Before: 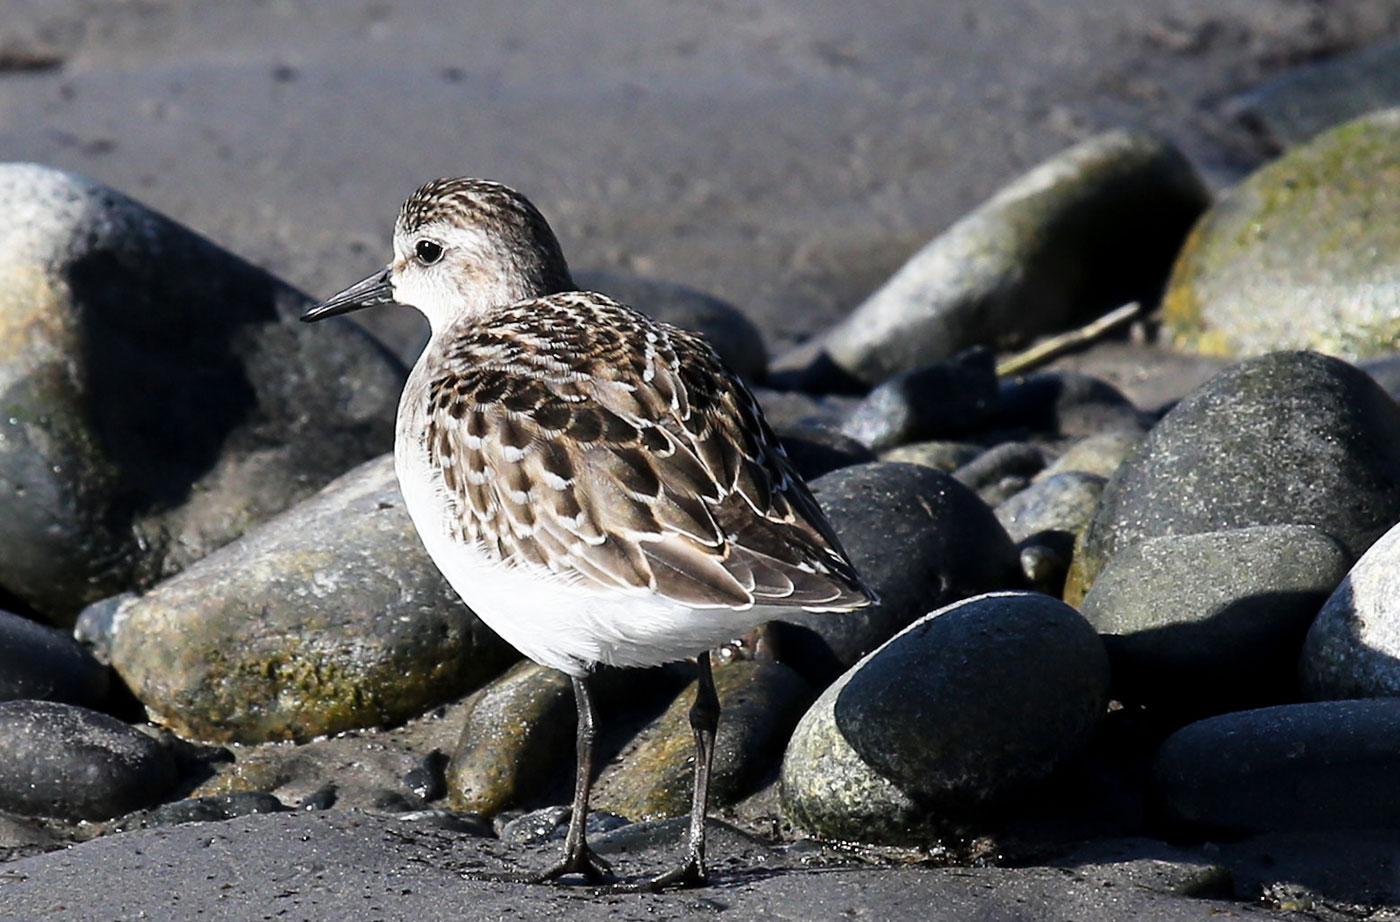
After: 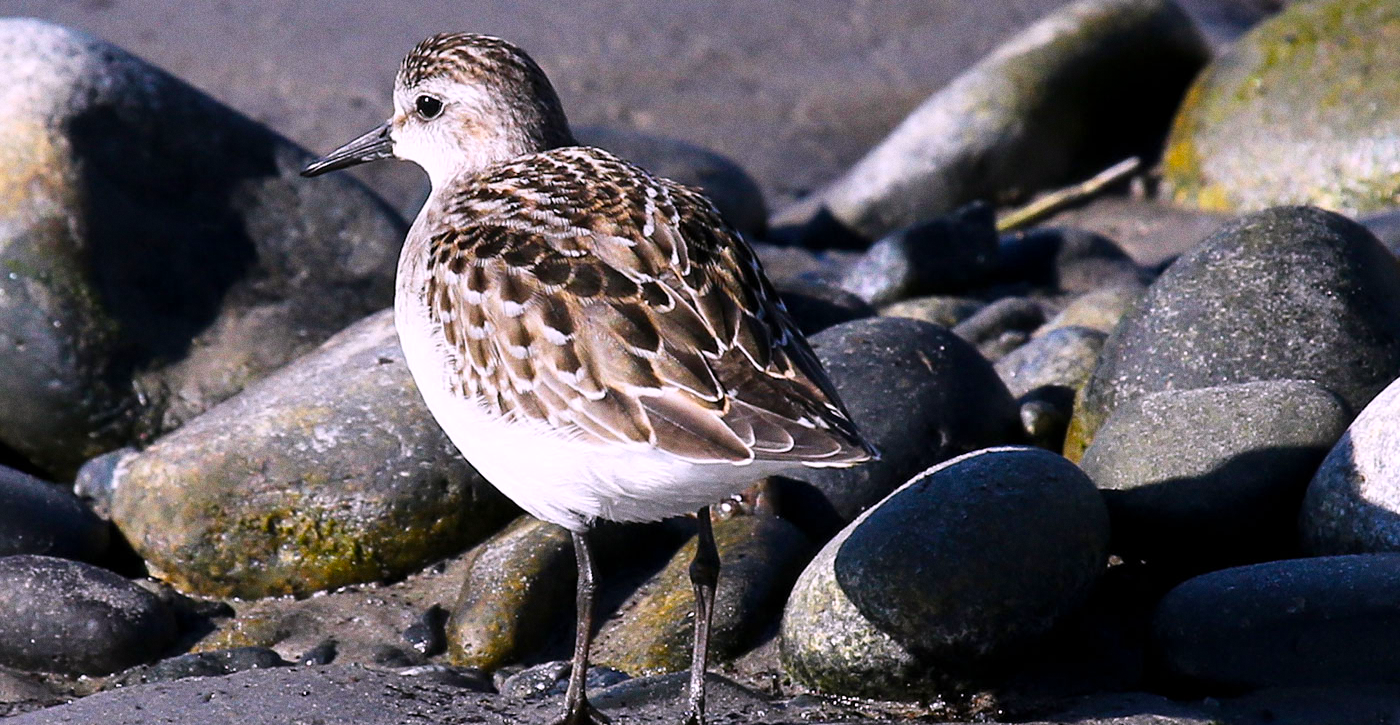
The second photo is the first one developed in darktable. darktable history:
crop and rotate: top 15.774%, bottom 5.506%
white balance: red 1.05, blue 1.072
color balance rgb: perceptual saturation grading › global saturation 25%, global vibrance 20%
grain: coarseness 22.88 ISO
